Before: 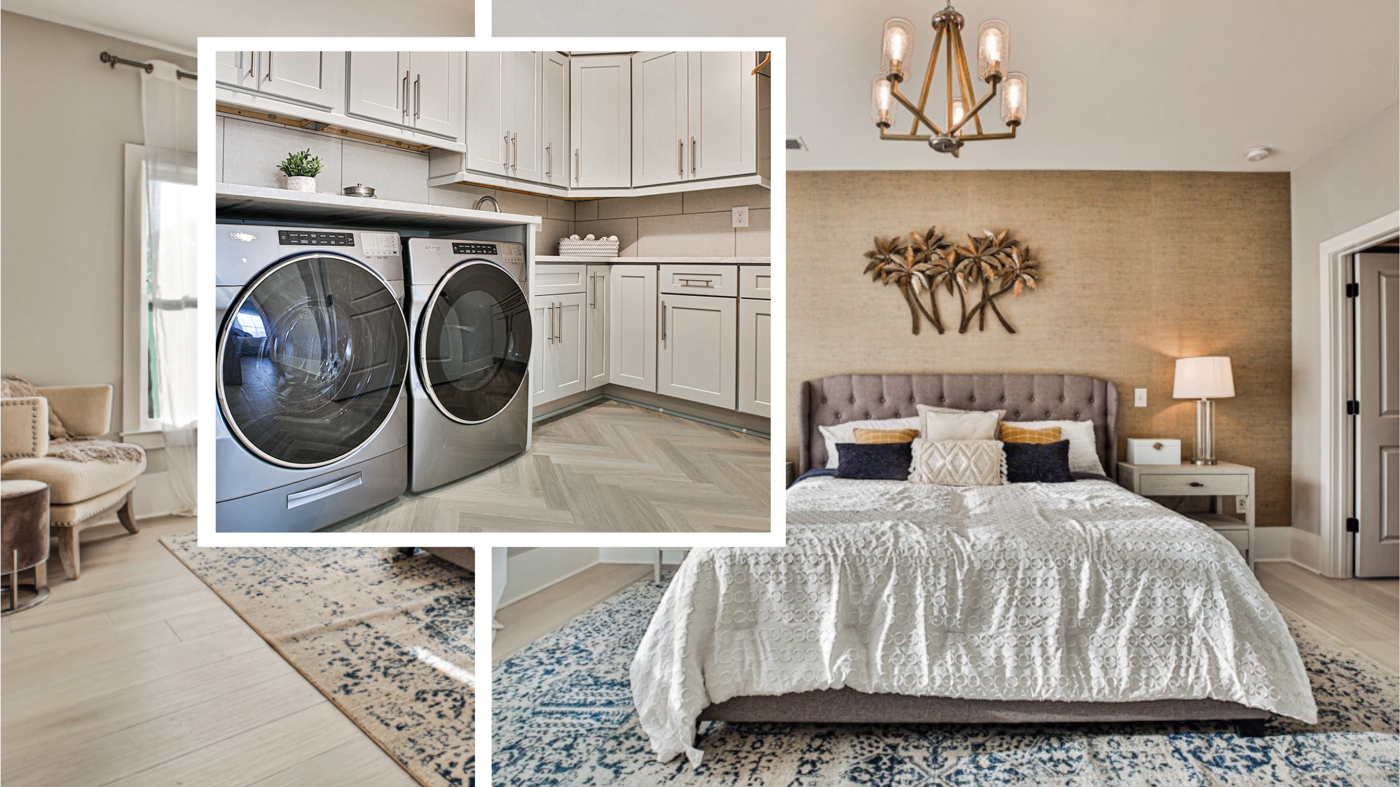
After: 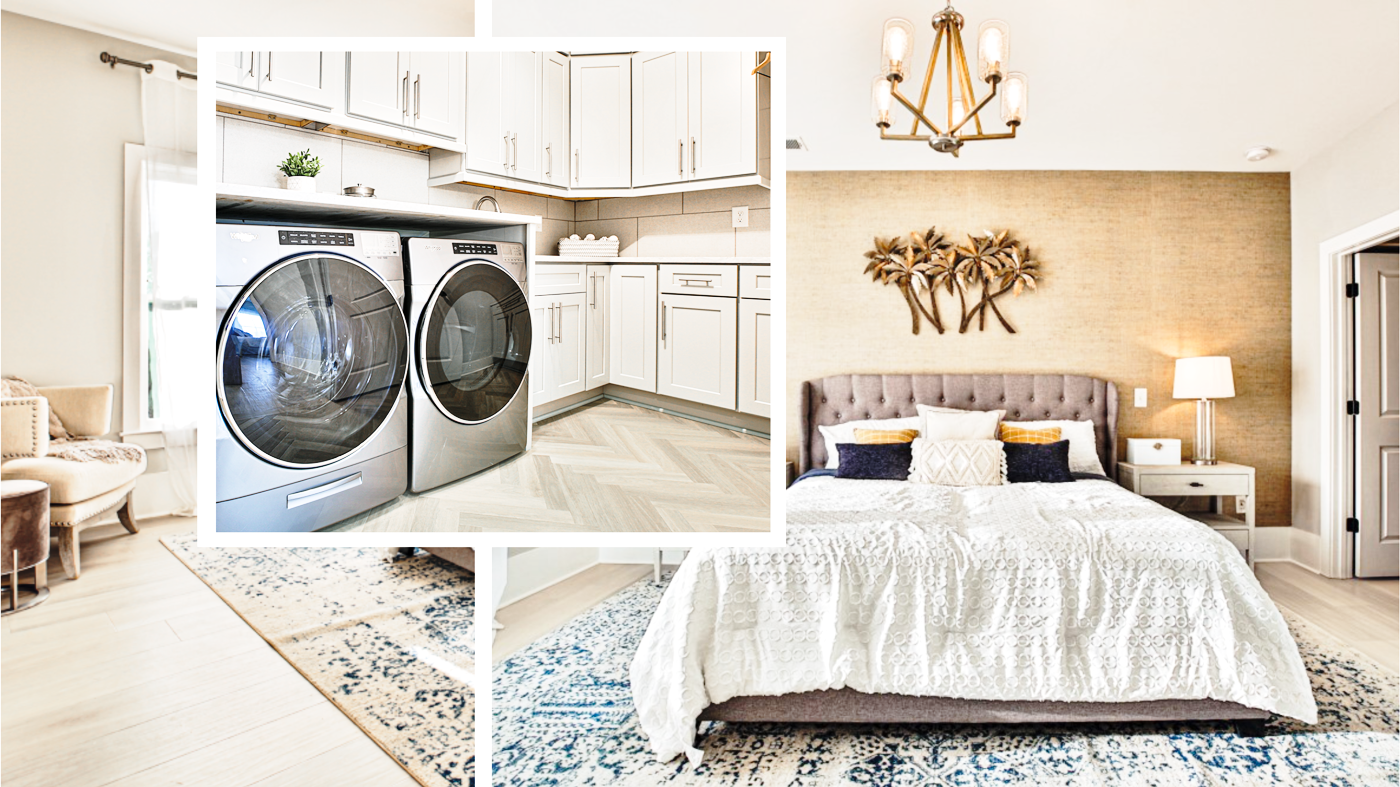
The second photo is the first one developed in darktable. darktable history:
exposure: exposure 0.299 EV, compensate highlight preservation false
base curve: curves: ch0 [(0, 0) (0.028, 0.03) (0.121, 0.232) (0.46, 0.748) (0.859, 0.968) (1, 1)], preserve colors none
